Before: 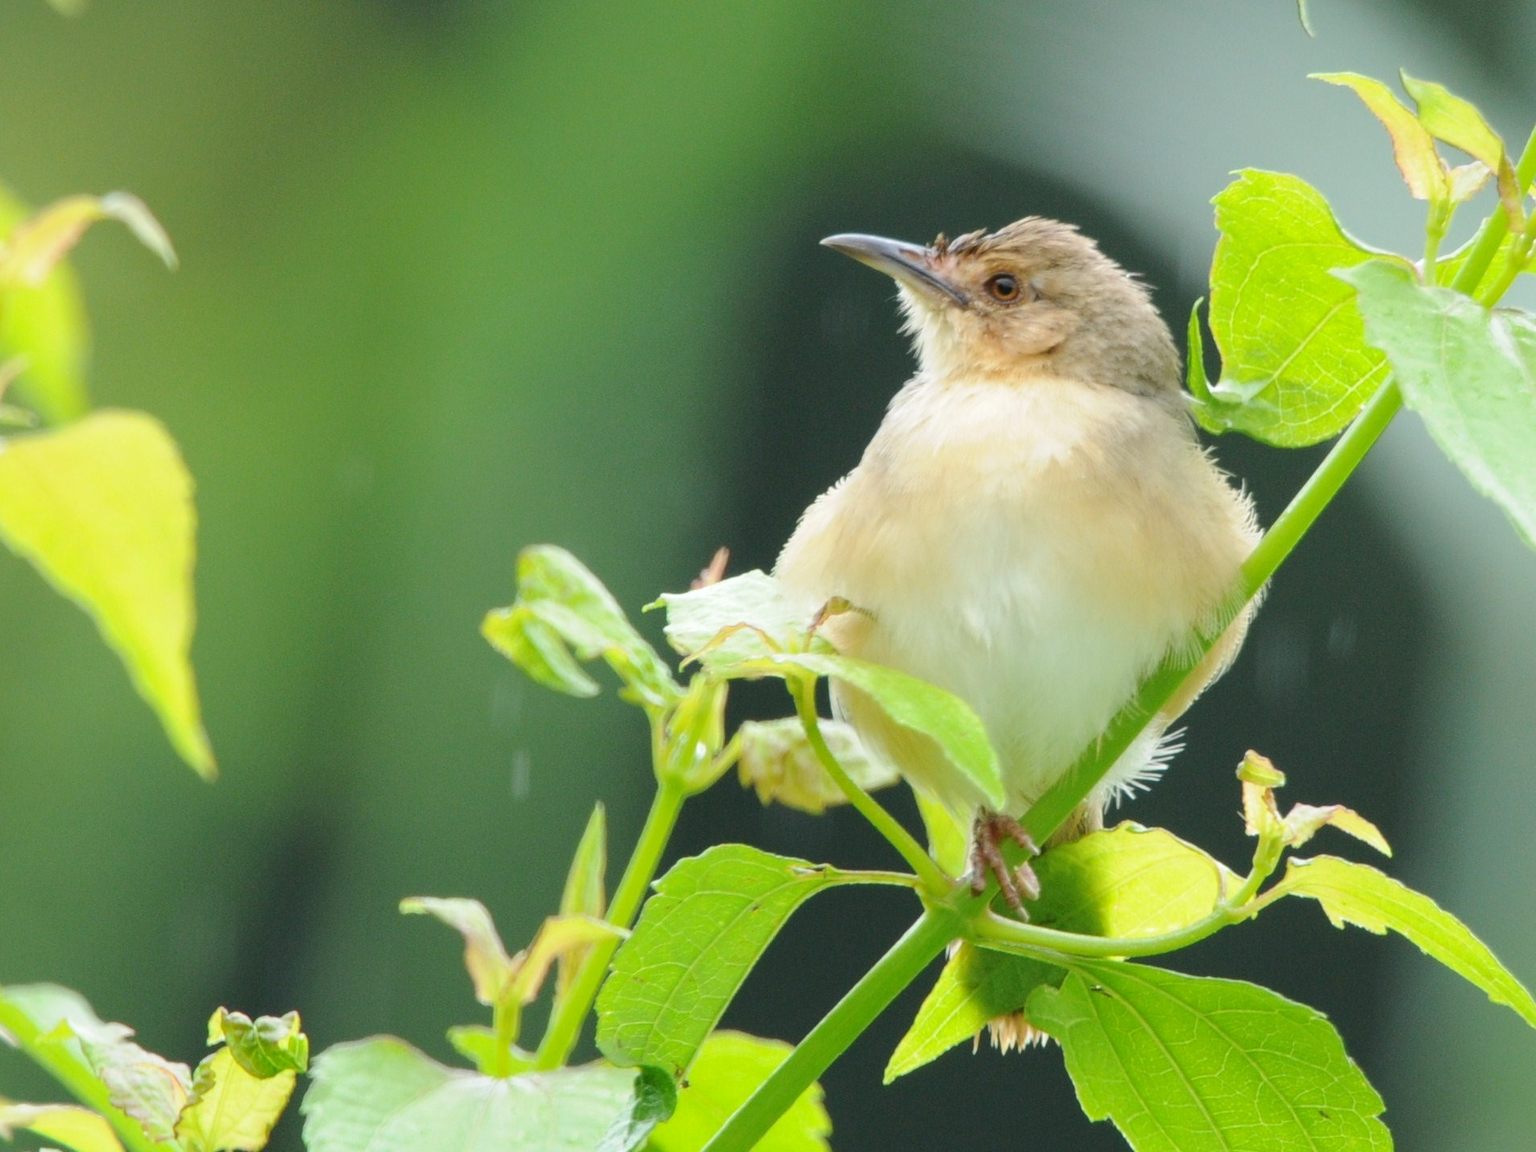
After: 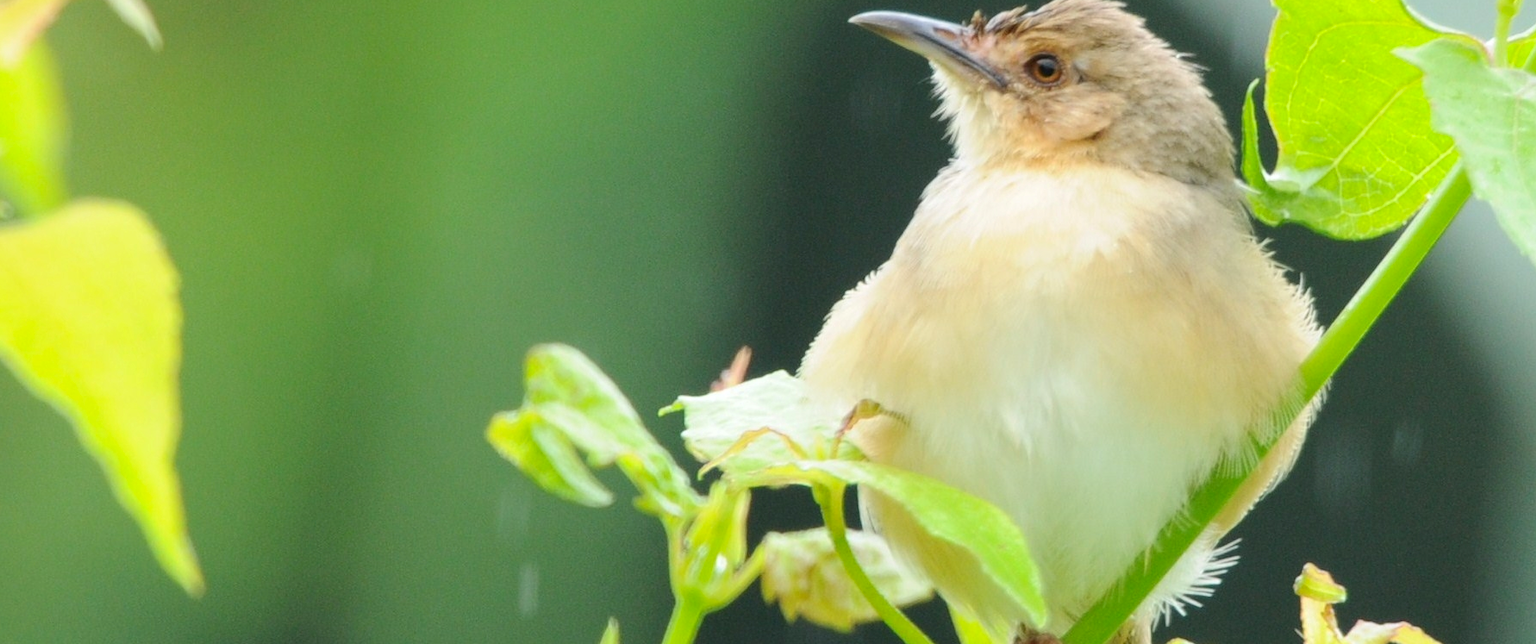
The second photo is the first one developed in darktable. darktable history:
contrast brightness saturation: contrast 0.099, brightness 0.033, saturation 0.09
crop: left 1.747%, top 19.403%, right 4.744%, bottom 28.206%
